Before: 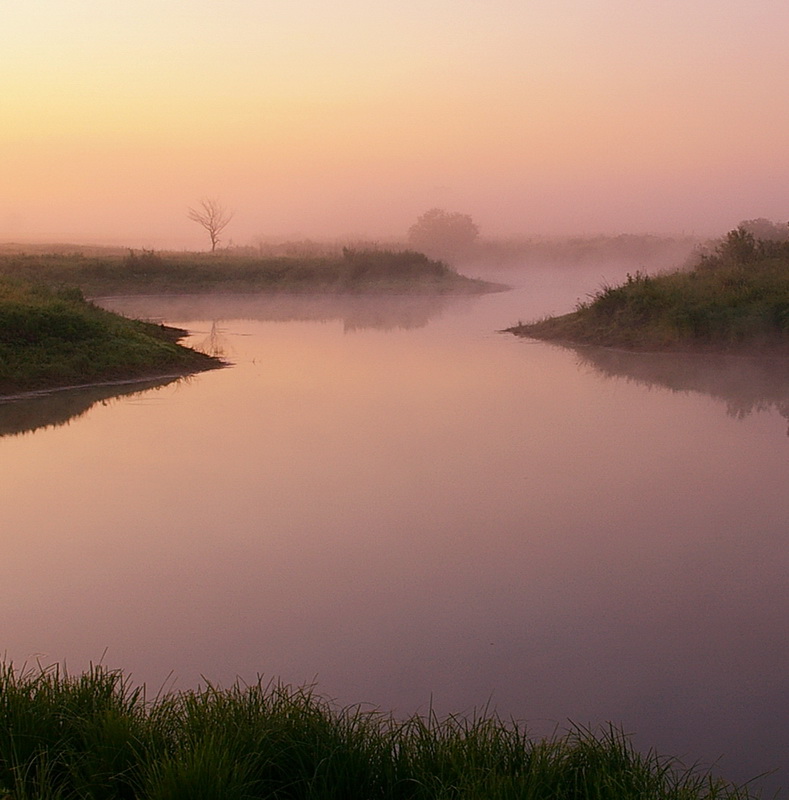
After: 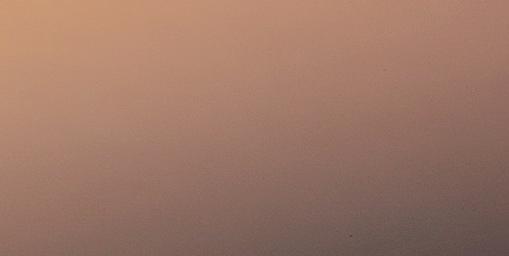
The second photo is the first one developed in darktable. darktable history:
crop: left 17.972%, top 51.114%, right 17.407%, bottom 16.805%
filmic rgb: black relative exposure -7.81 EV, white relative exposure 4.3 EV, hardness 3.84
color correction: highlights a* 3.97, highlights b* 4.96, shadows a* -6.77, shadows b* 5.07
